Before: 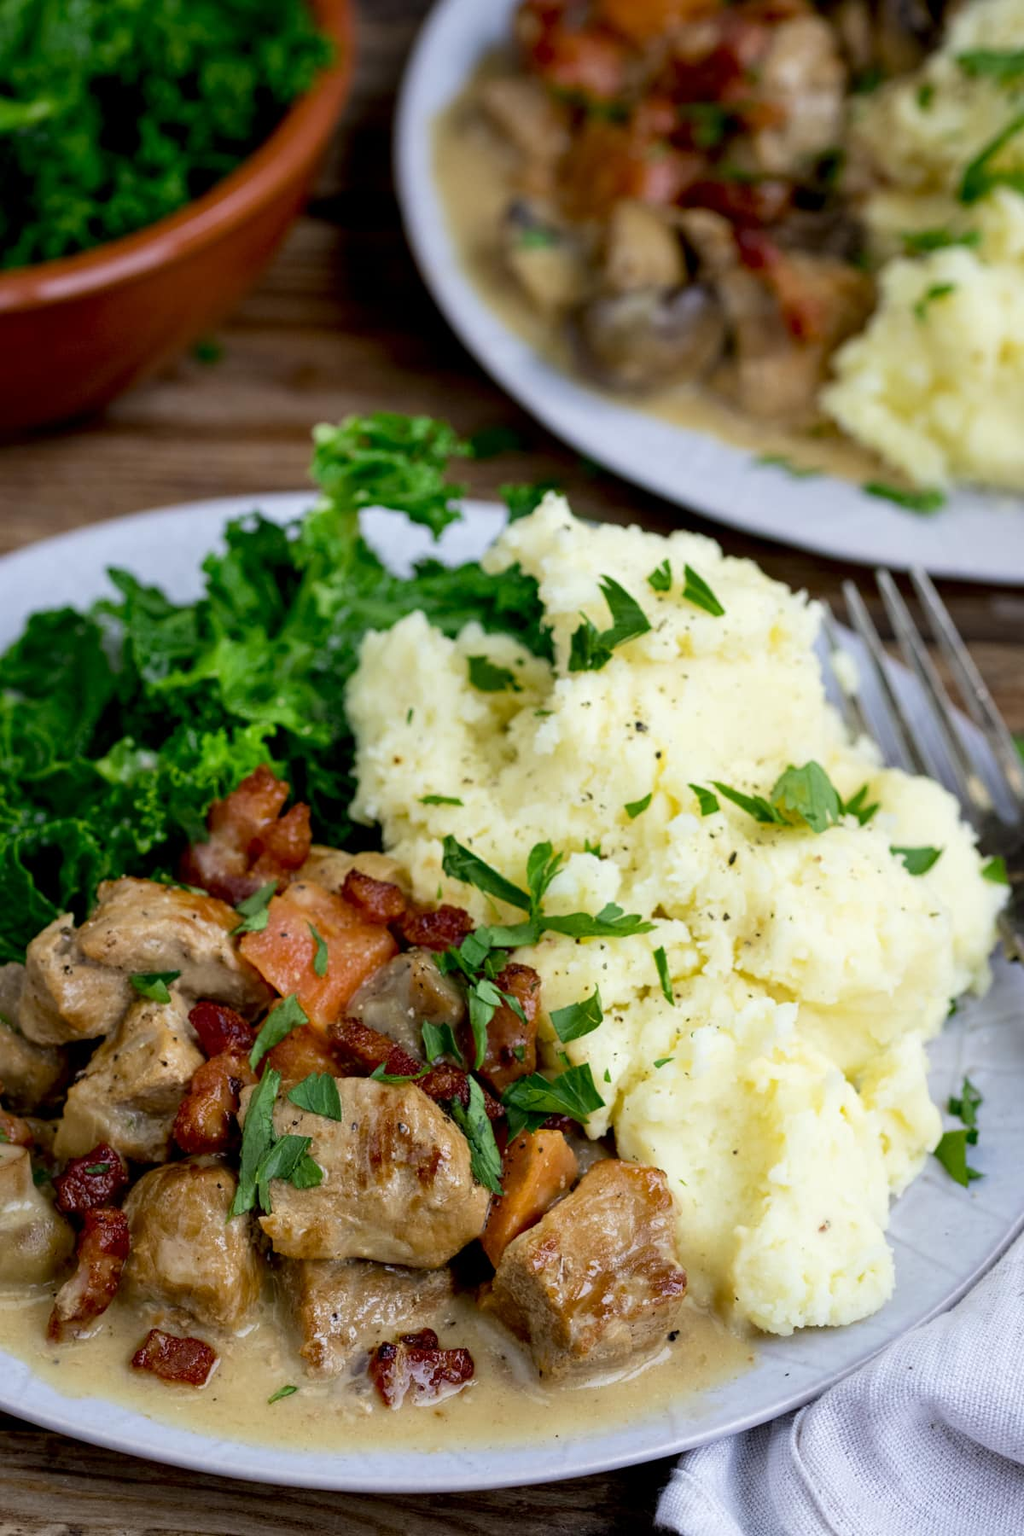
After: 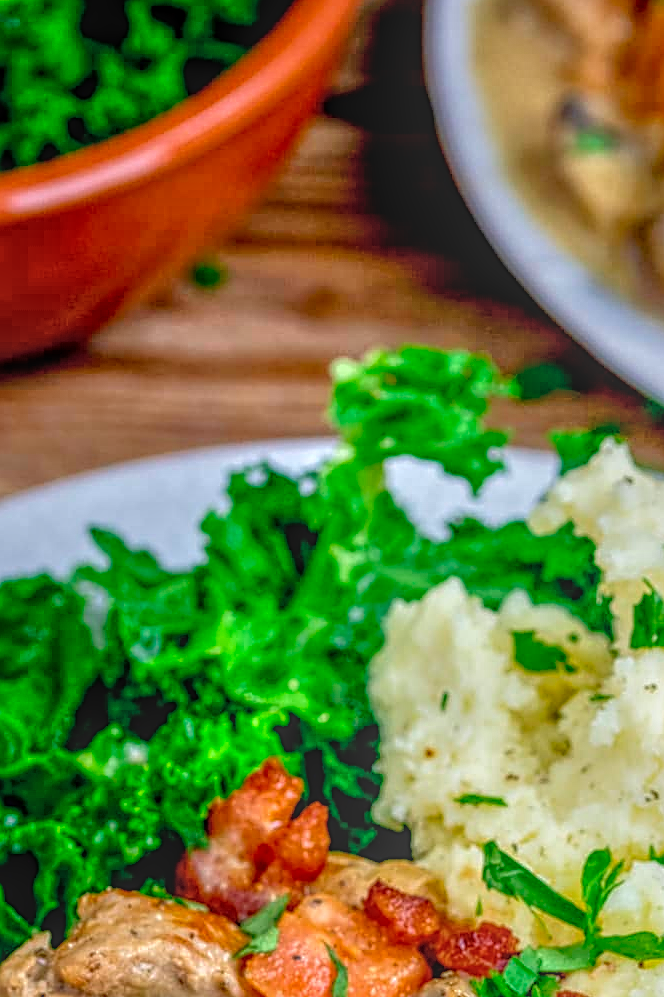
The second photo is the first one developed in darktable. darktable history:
crop and rotate: left 3.07%, top 7.688%, right 41.539%, bottom 36.901%
tone equalizer: -8 EV 2 EV, -7 EV 1.99 EV, -6 EV 1.97 EV, -5 EV 1.97 EV, -4 EV 1.99 EV, -3 EV 1.47 EV, -2 EV 0.986 EV, -1 EV 0.49 EV
local contrast: highlights 20%, shadows 26%, detail 201%, midtone range 0.2
sharpen: on, module defaults
